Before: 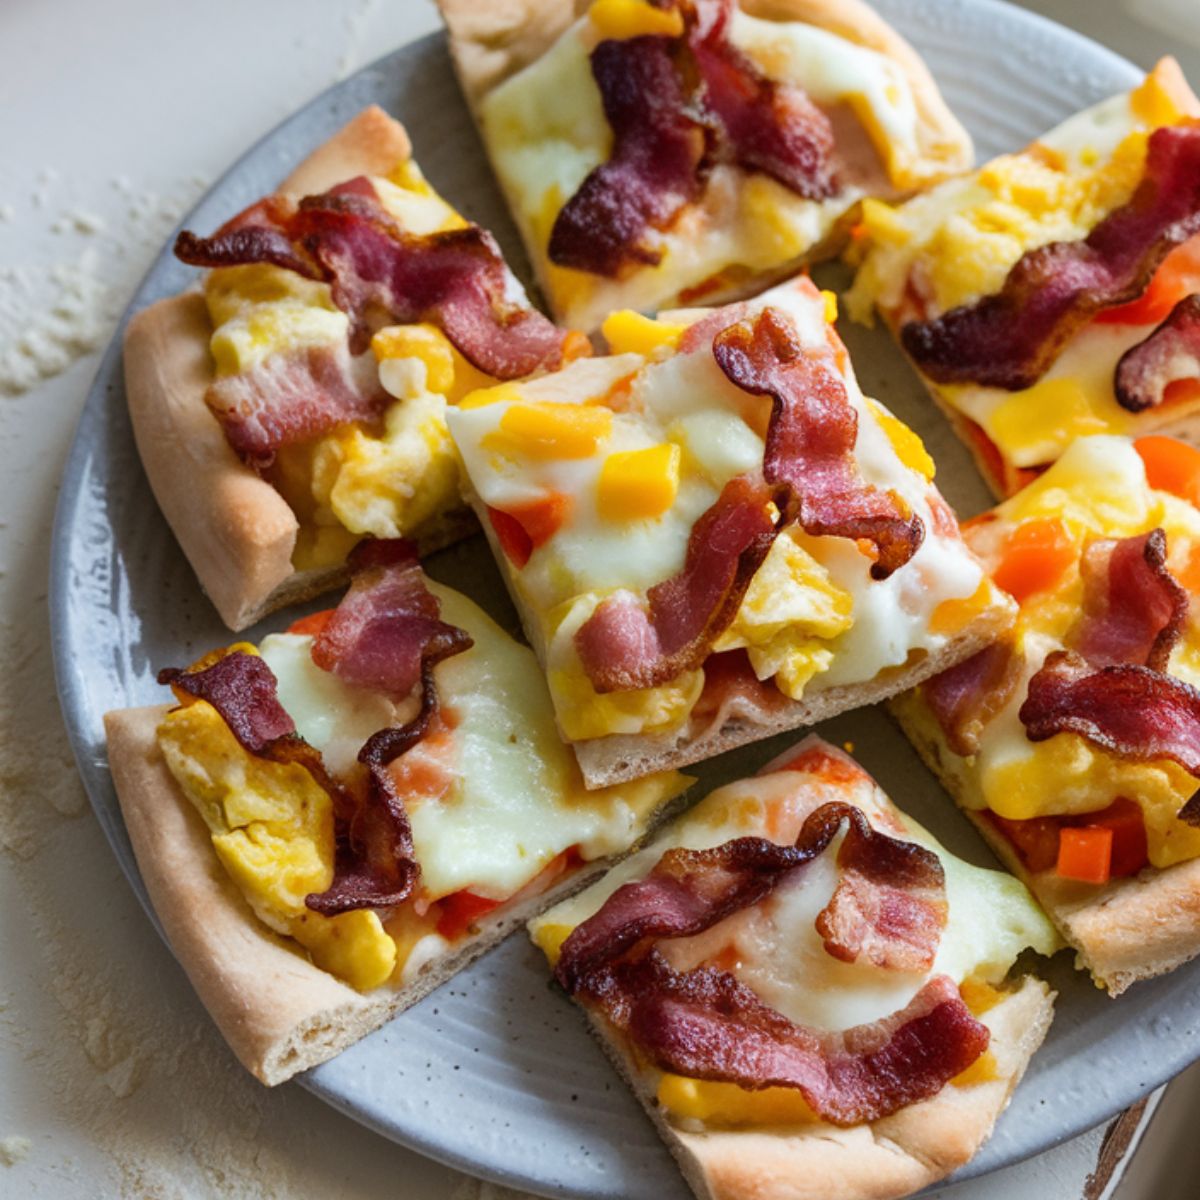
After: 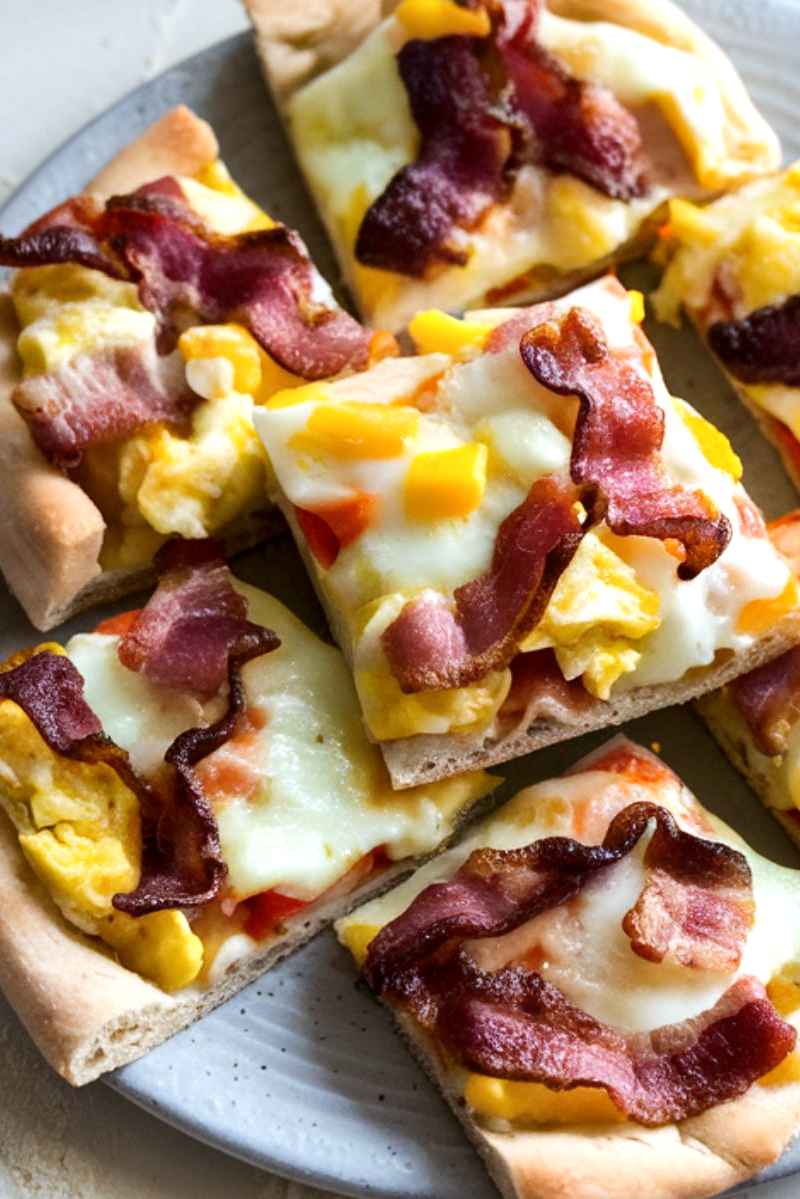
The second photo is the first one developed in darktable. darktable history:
local contrast: mode bilateral grid, contrast 20, coarseness 51, detail 119%, midtone range 0.2
crop and rotate: left 16.162%, right 17.16%
tone equalizer: -8 EV -0.439 EV, -7 EV -0.413 EV, -6 EV -0.373 EV, -5 EV -0.258 EV, -3 EV 0.238 EV, -2 EV 0.313 EV, -1 EV 0.374 EV, +0 EV 0.432 EV, edges refinement/feathering 500, mask exposure compensation -1.57 EV, preserve details no
